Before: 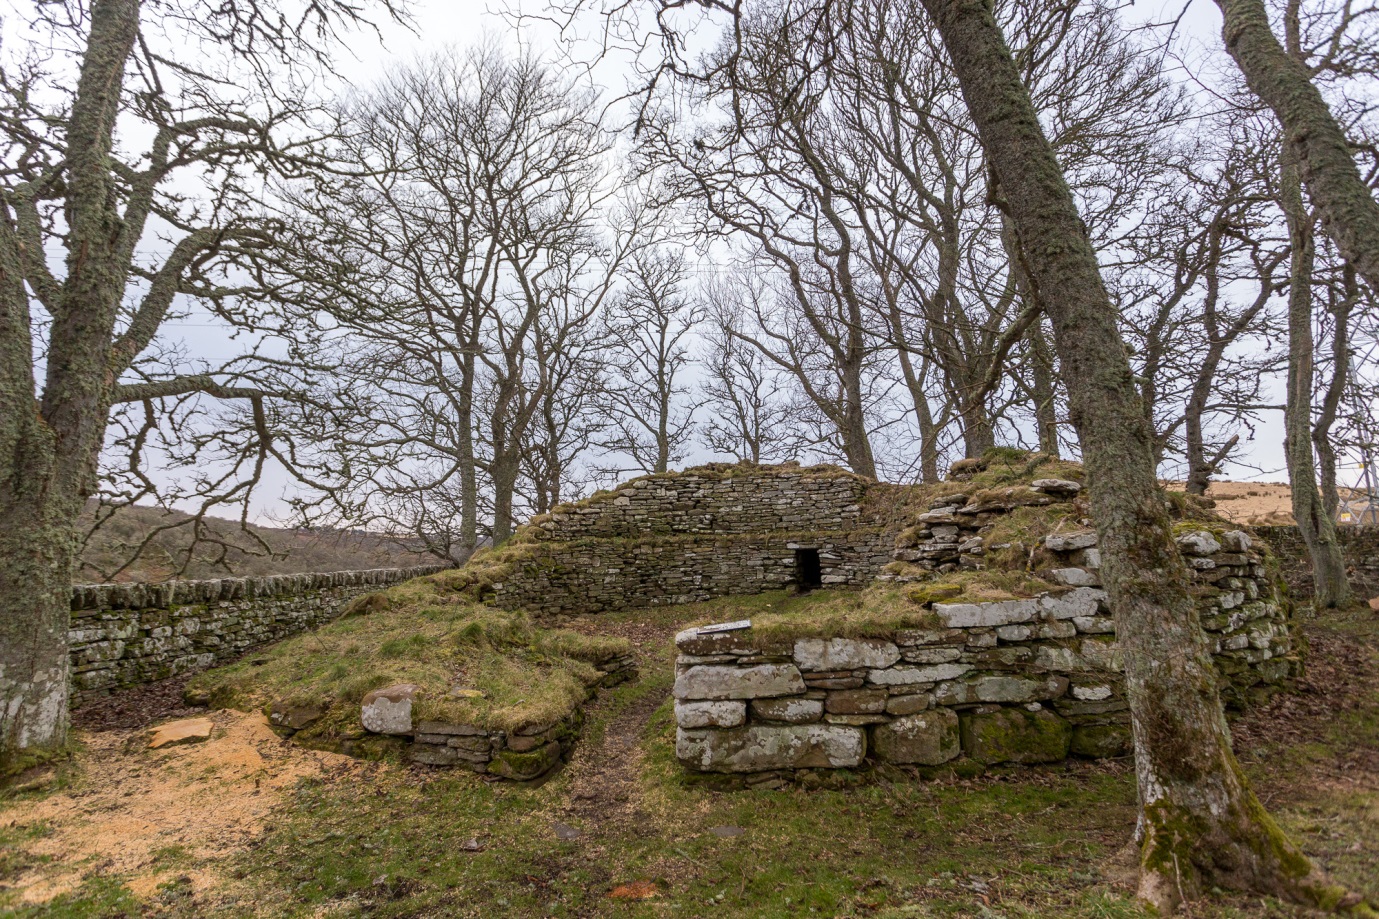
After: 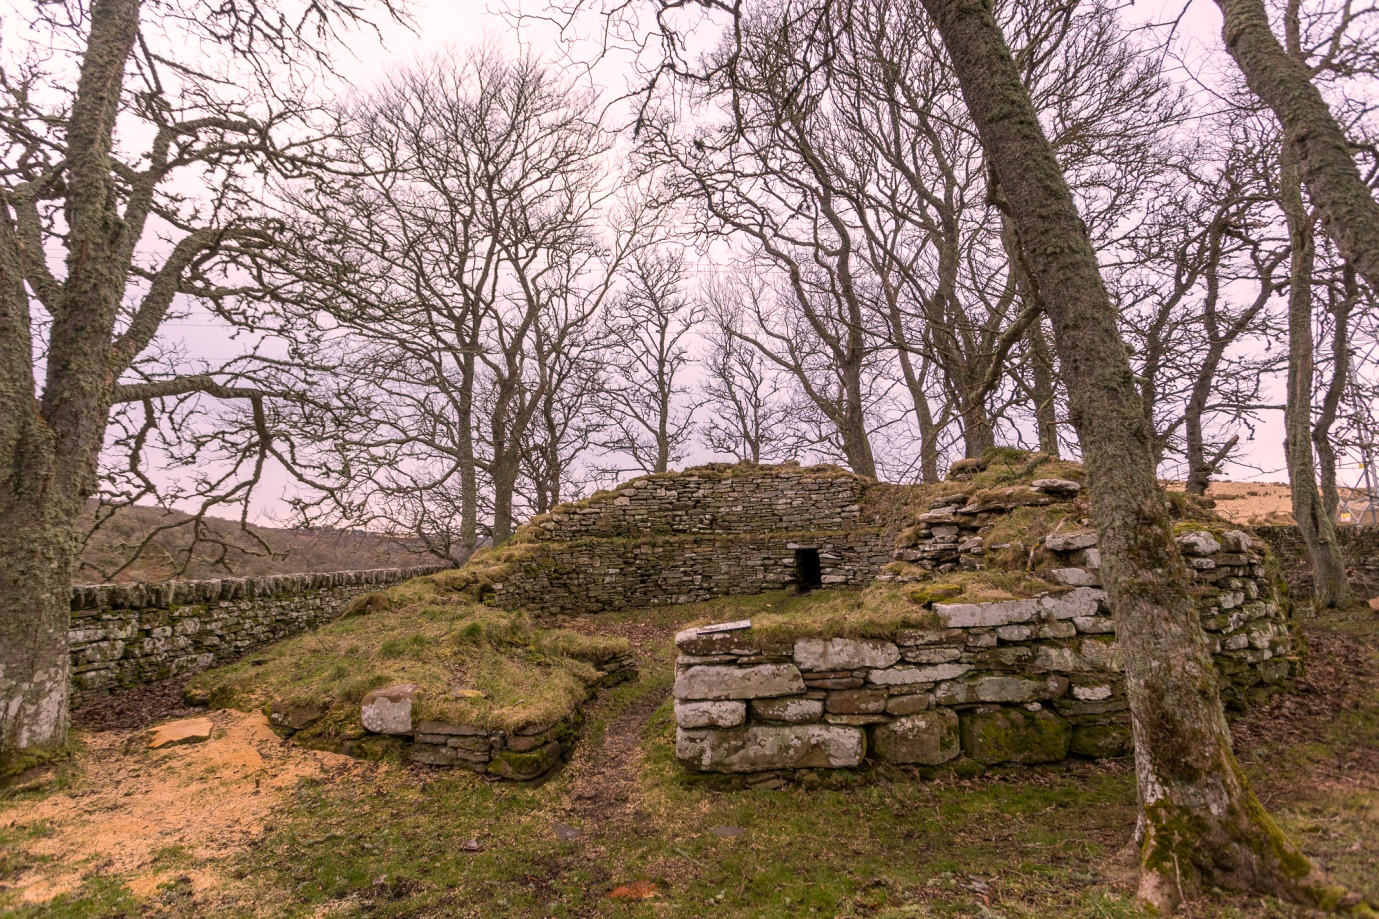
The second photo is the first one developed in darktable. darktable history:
color correction: highlights a* 12.23, highlights b* 5.41
levels: levels [0, 0.492, 0.984]
